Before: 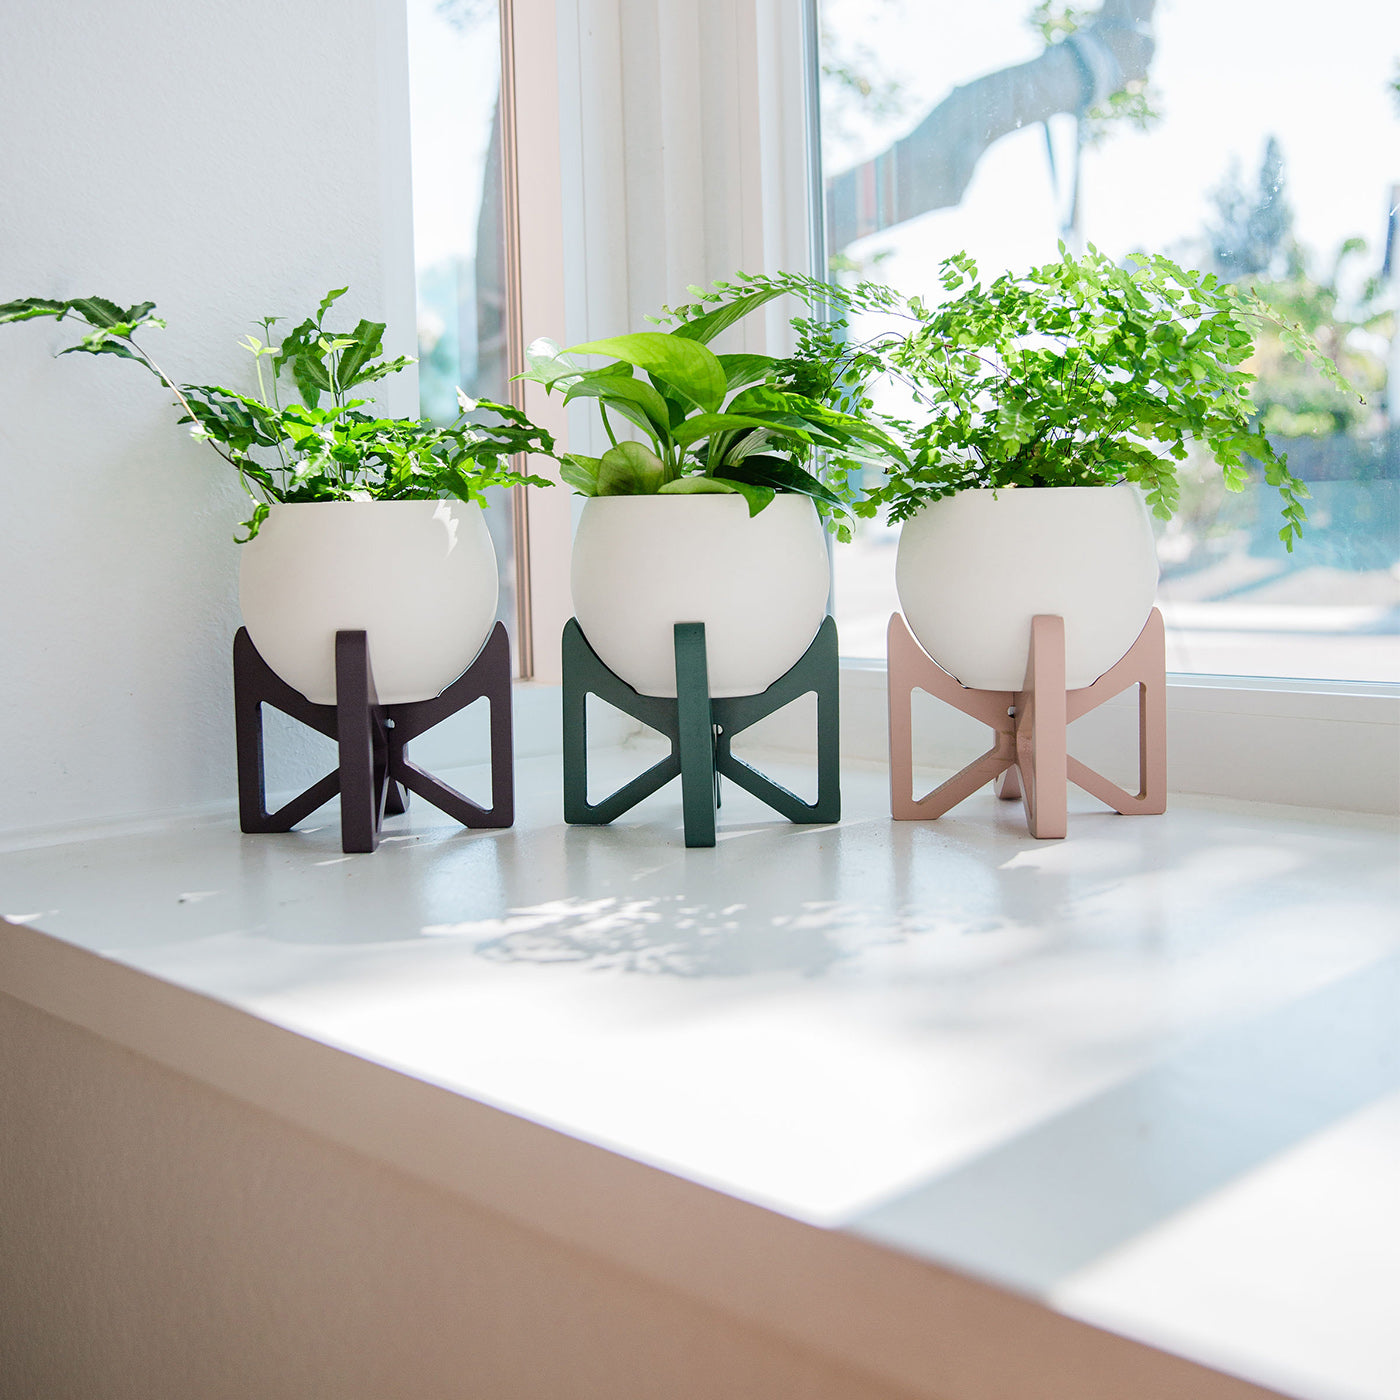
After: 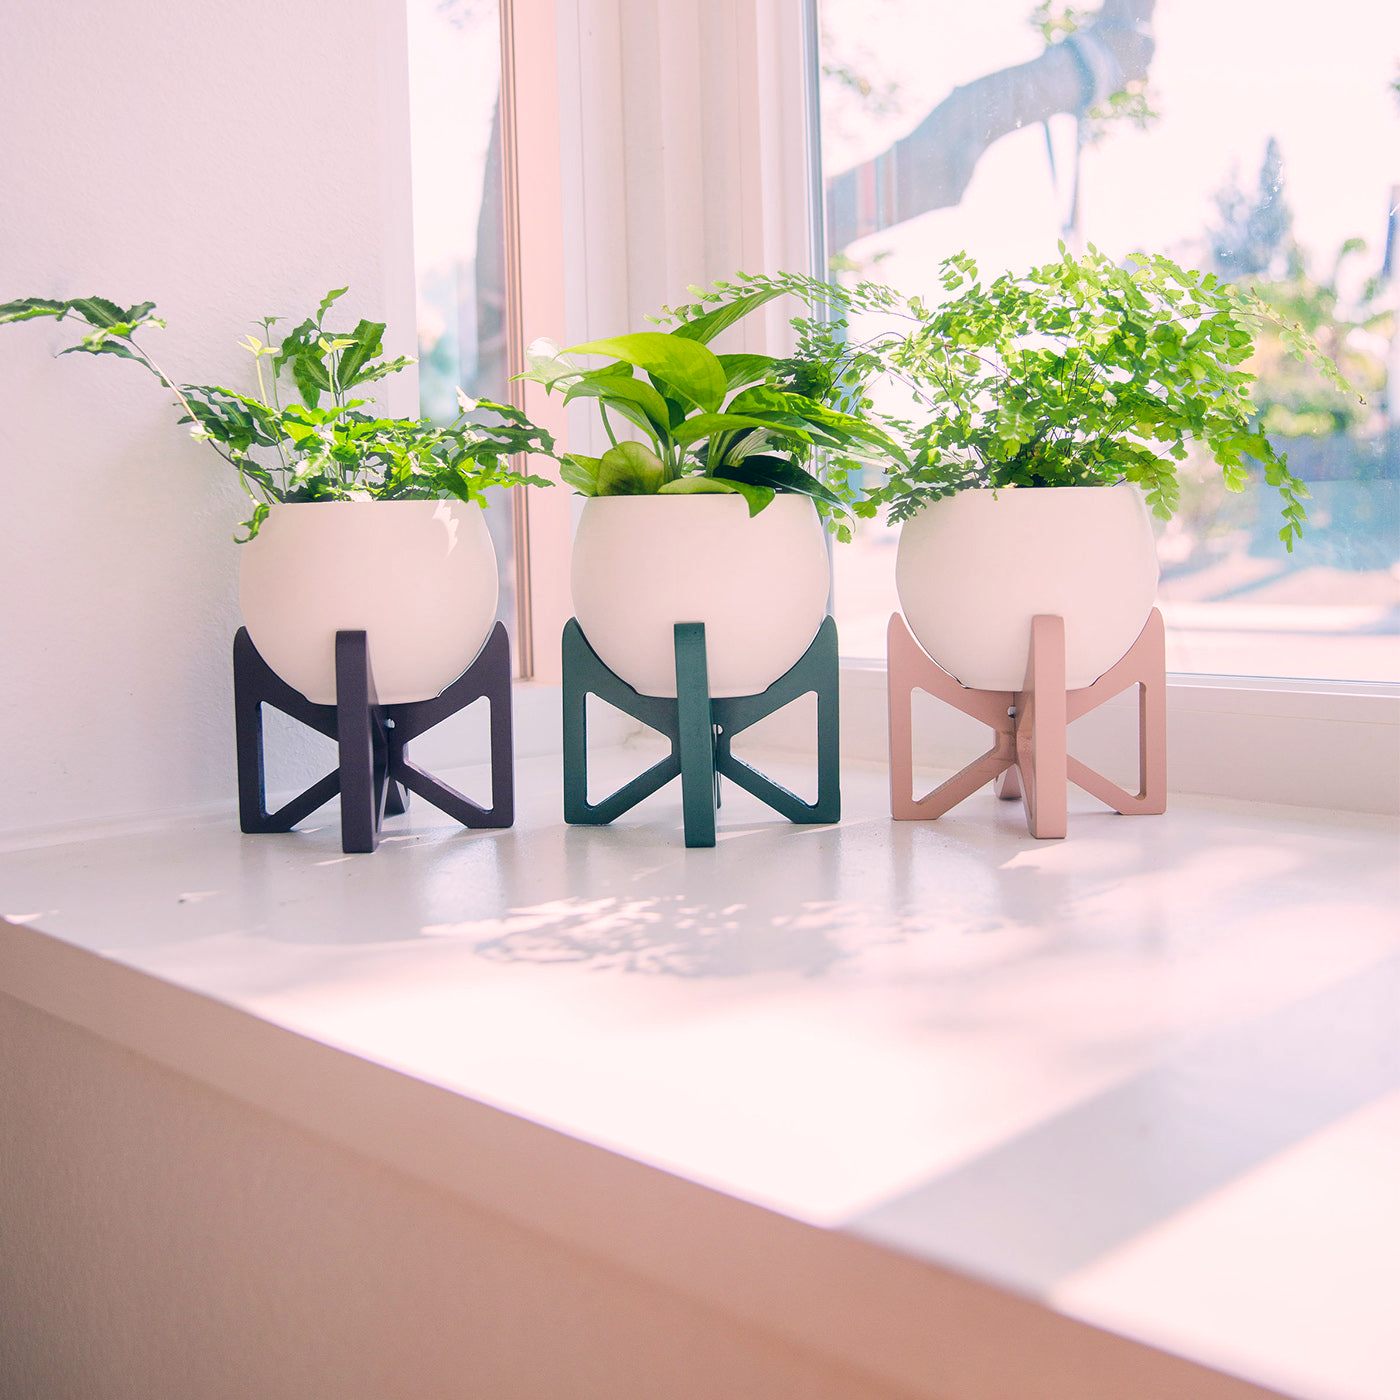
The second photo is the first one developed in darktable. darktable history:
color balance rgb: perceptual saturation grading › global saturation 25%, perceptual brilliance grading › mid-tones 10%, perceptual brilliance grading › shadows 15%, global vibrance 20%
color correction: highlights a* 14.46, highlights b* 5.85, shadows a* -5.53, shadows b* -15.24, saturation 0.85
haze removal: strength -0.1, adaptive false
